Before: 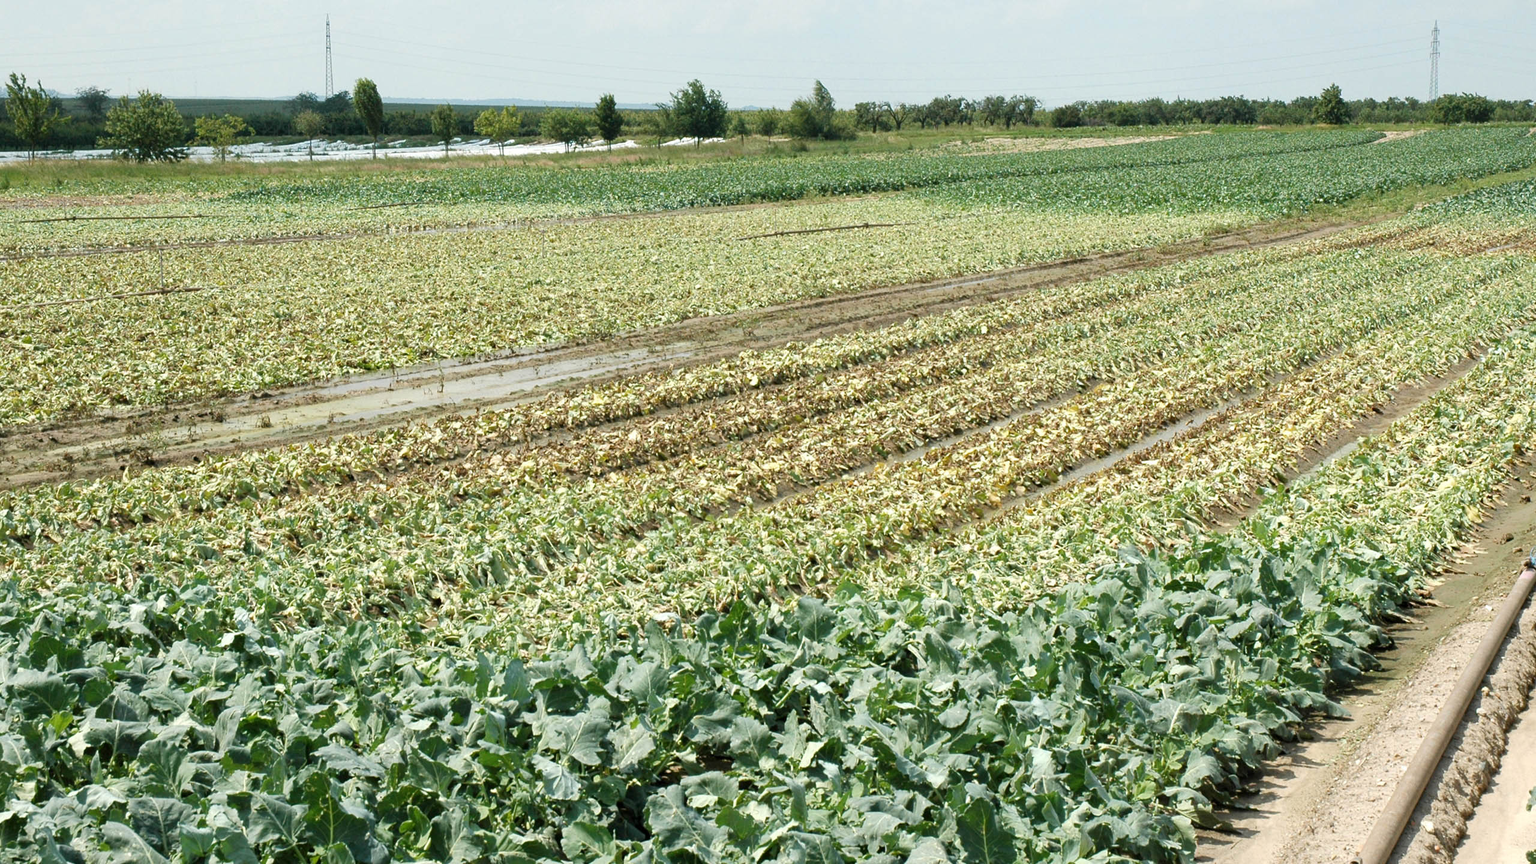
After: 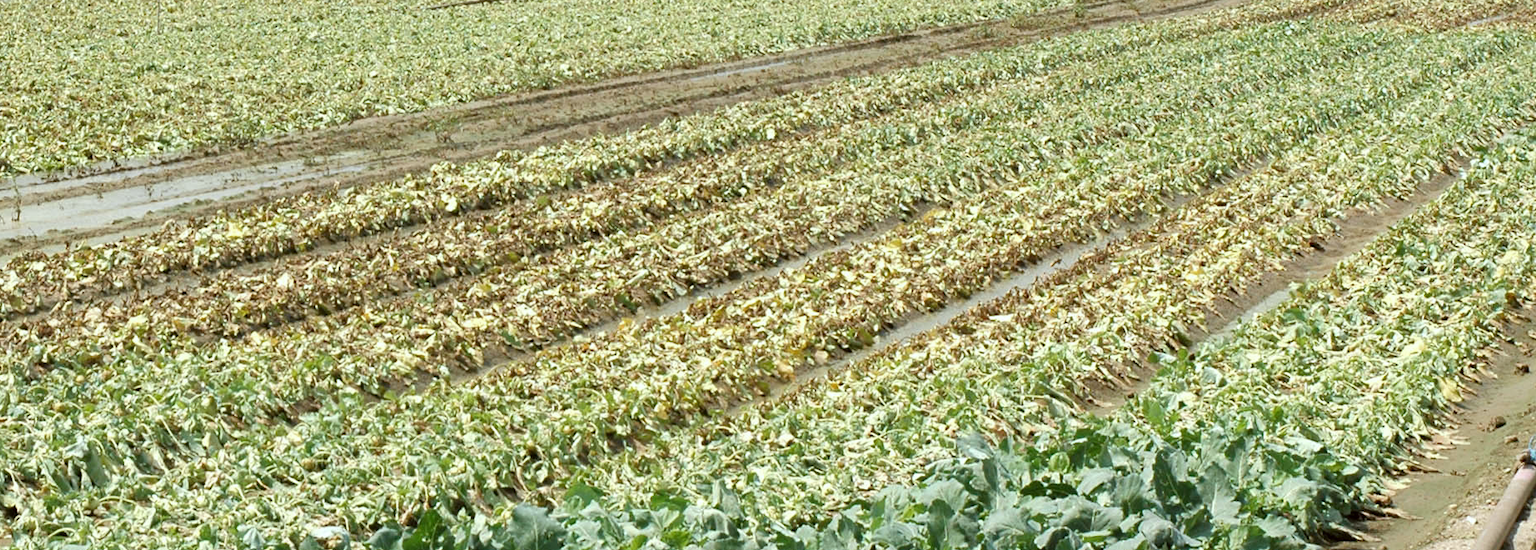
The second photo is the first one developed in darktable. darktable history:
crop and rotate: left 27.938%, top 27.046%, bottom 27.046%
color correction: highlights a* -2.73, highlights b* -2.09, shadows a* 2.41, shadows b* 2.73
